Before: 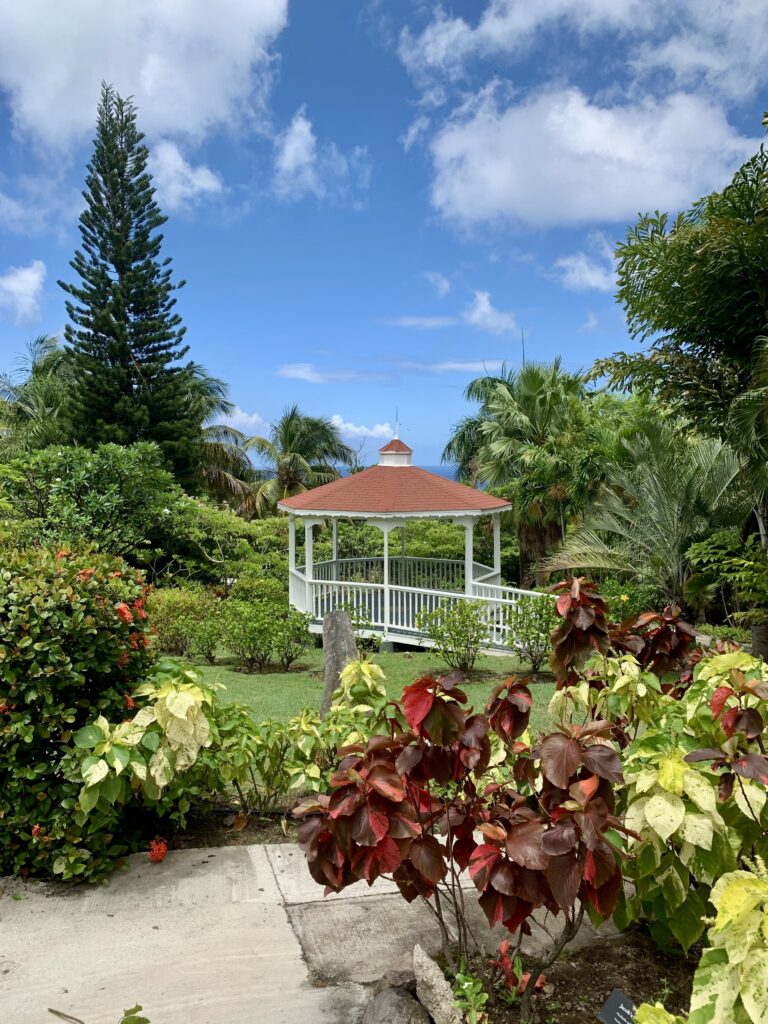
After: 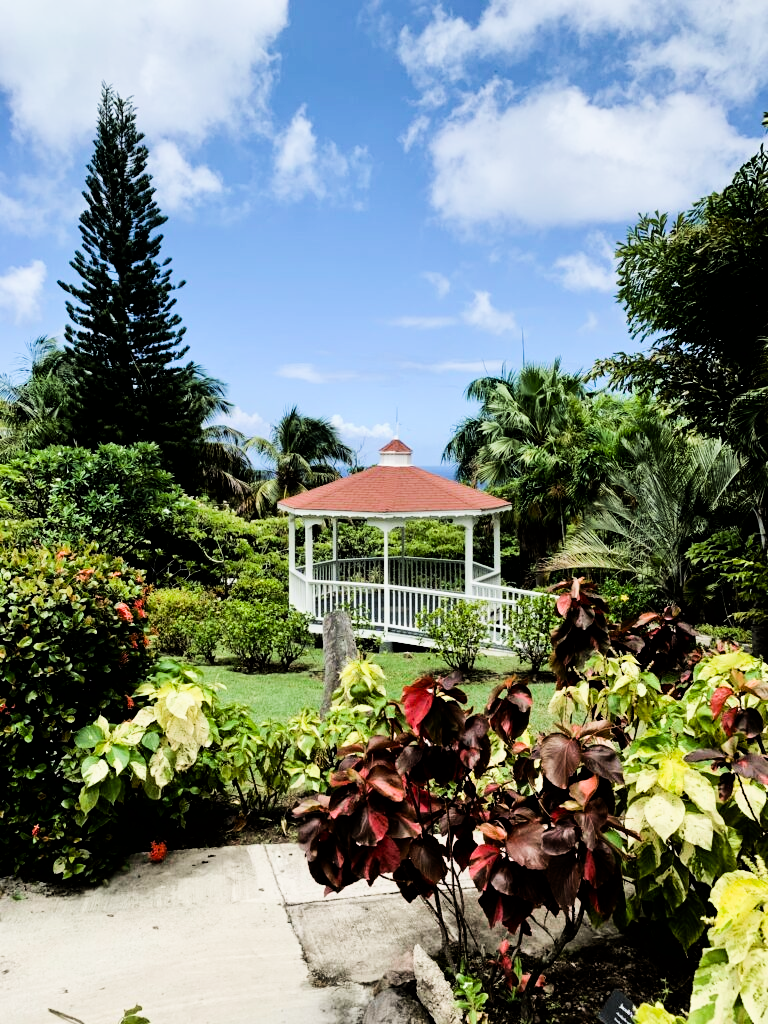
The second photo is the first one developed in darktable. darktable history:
tone equalizer: -8 EV -1.08 EV, -7 EV -1.01 EV, -6 EV -0.867 EV, -5 EV -0.578 EV, -3 EV 0.578 EV, -2 EV 0.867 EV, -1 EV 1.01 EV, +0 EV 1.08 EV, edges refinement/feathering 500, mask exposure compensation -1.57 EV, preserve details no
filmic rgb: black relative exposure -5 EV, hardness 2.88, contrast 1.2, highlights saturation mix -30%
